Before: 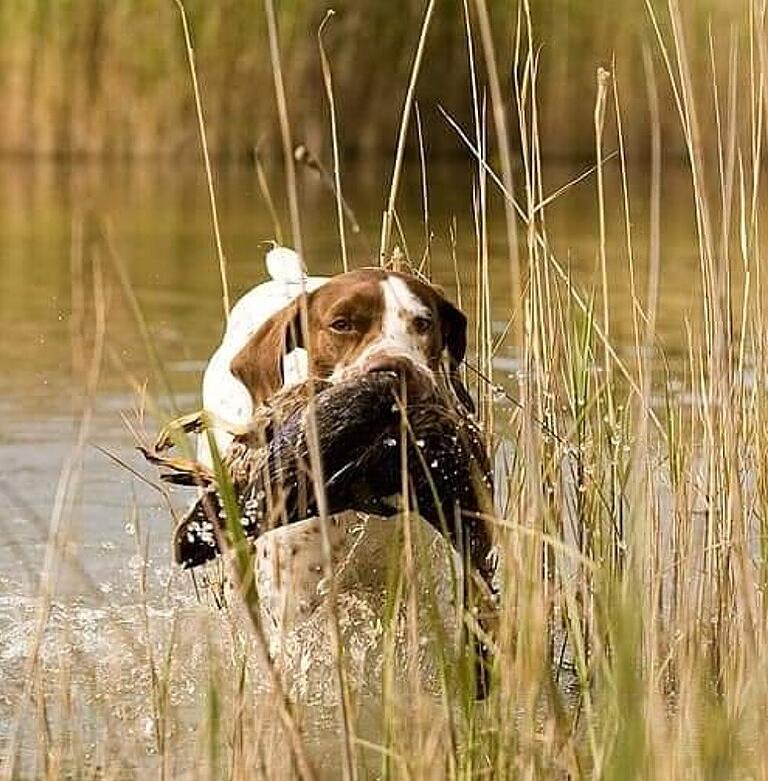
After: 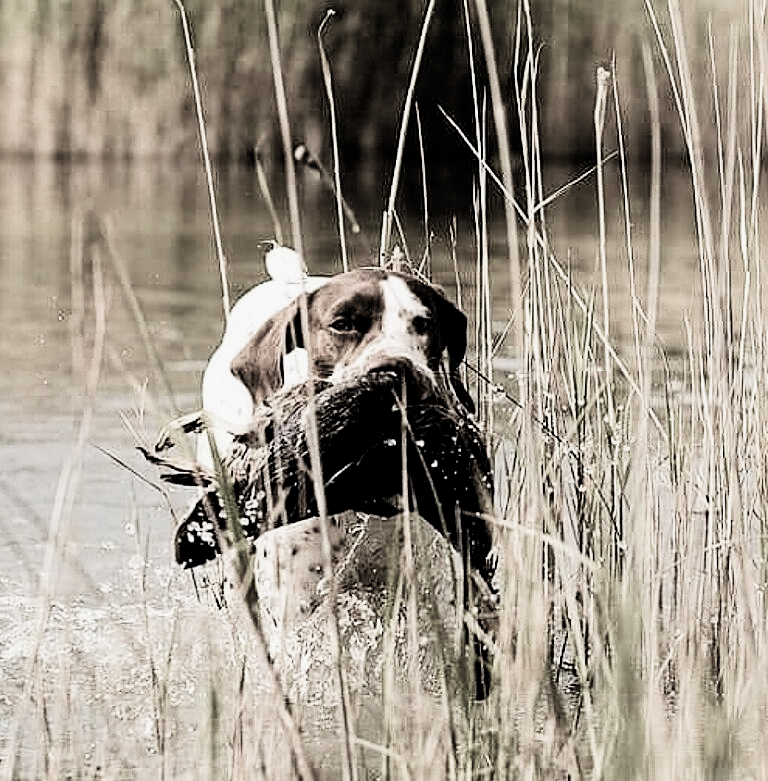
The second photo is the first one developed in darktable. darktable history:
color balance rgb: global offset › luminance -0.283%, global offset › hue 262.71°, perceptual saturation grading › global saturation 0.415%, perceptual saturation grading › highlights -14.928%, perceptual saturation grading › shadows 24.786%, global vibrance 9.683%, contrast 14.474%, saturation formula JzAzBz (2021)
filmic rgb: black relative exposure -5.14 EV, white relative exposure 3.97 EV, hardness 2.9, contrast 1.299, highlights saturation mix -30.96%, color science v4 (2020)
tone equalizer: -8 EV -0.41 EV, -7 EV -0.374 EV, -6 EV -0.318 EV, -5 EV -0.201 EV, -3 EV 0.242 EV, -2 EV 0.361 EV, -1 EV 0.391 EV, +0 EV 0.439 EV, edges refinement/feathering 500, mask exposure compensation -1.57 EV, preserve details no
